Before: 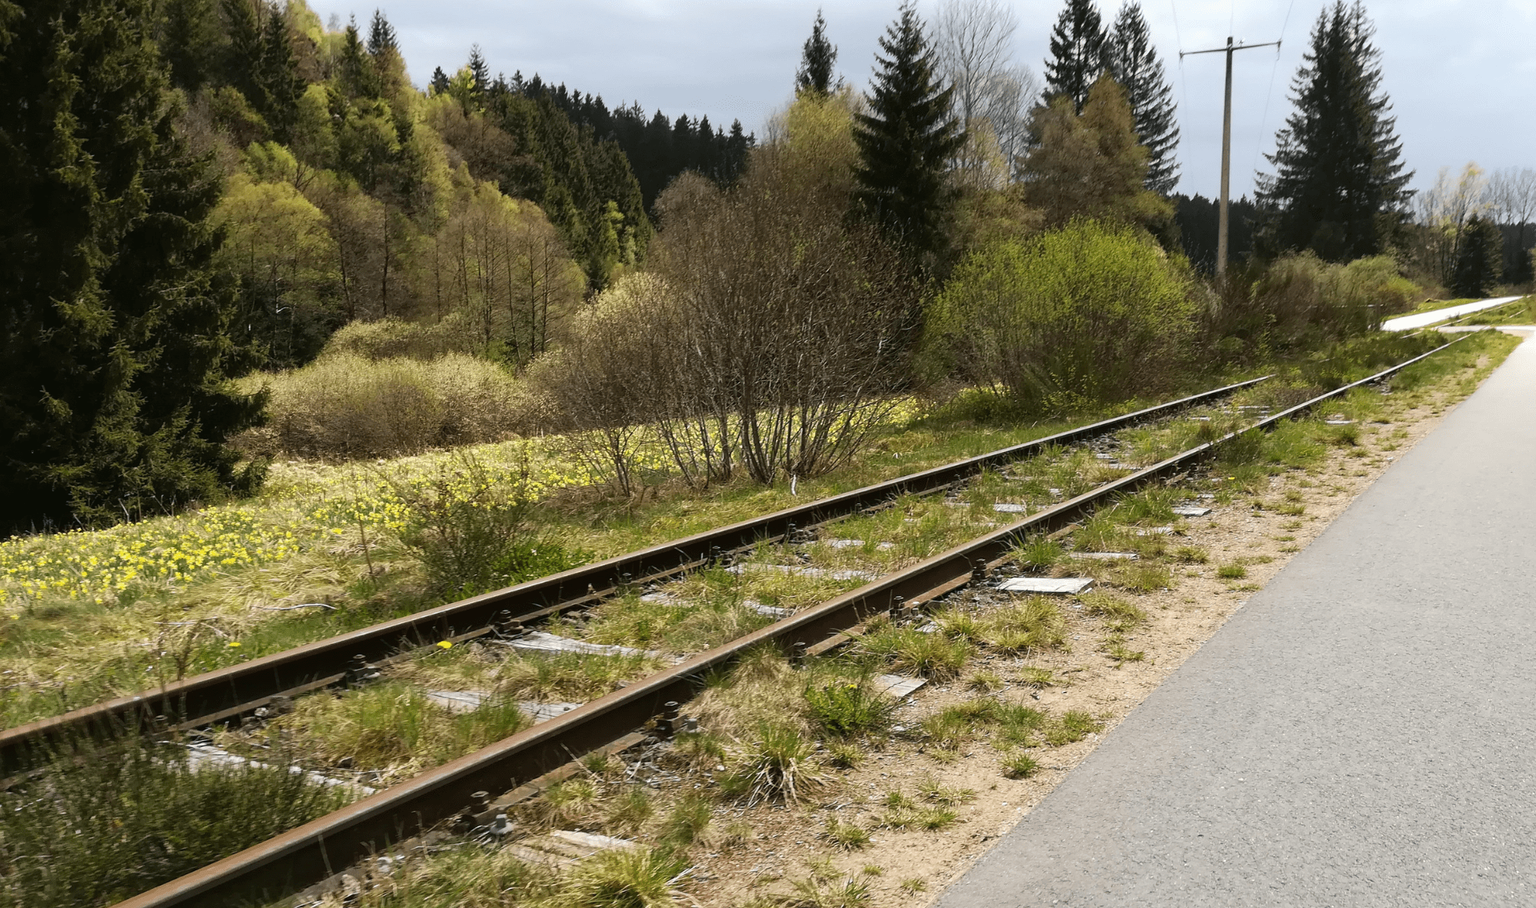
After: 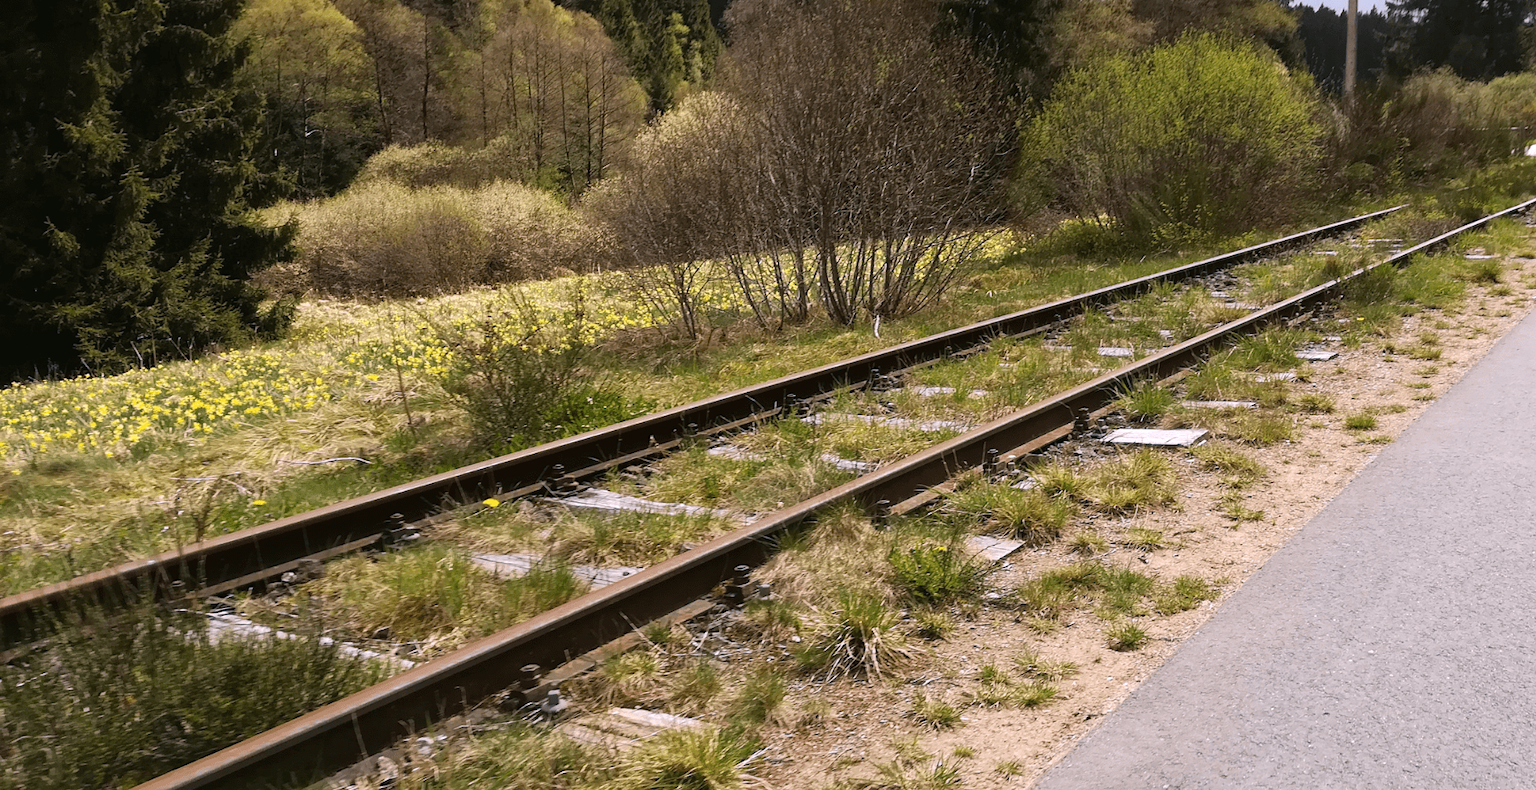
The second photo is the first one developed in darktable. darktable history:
crop: top 20.916%, right 9.437%, bottom 0.316%
white balance: red 1.05, blue 1.072
